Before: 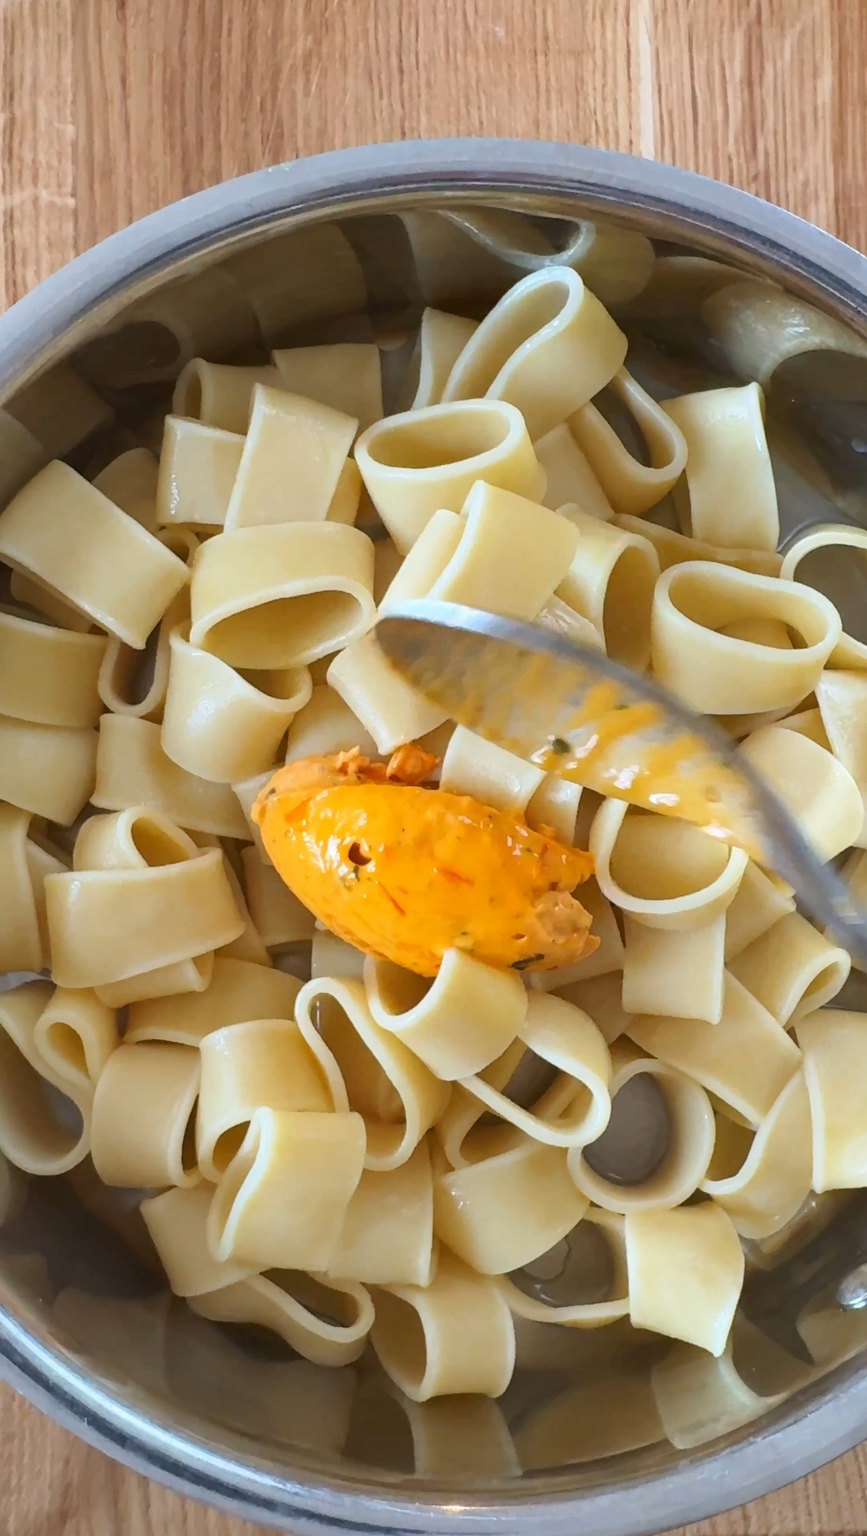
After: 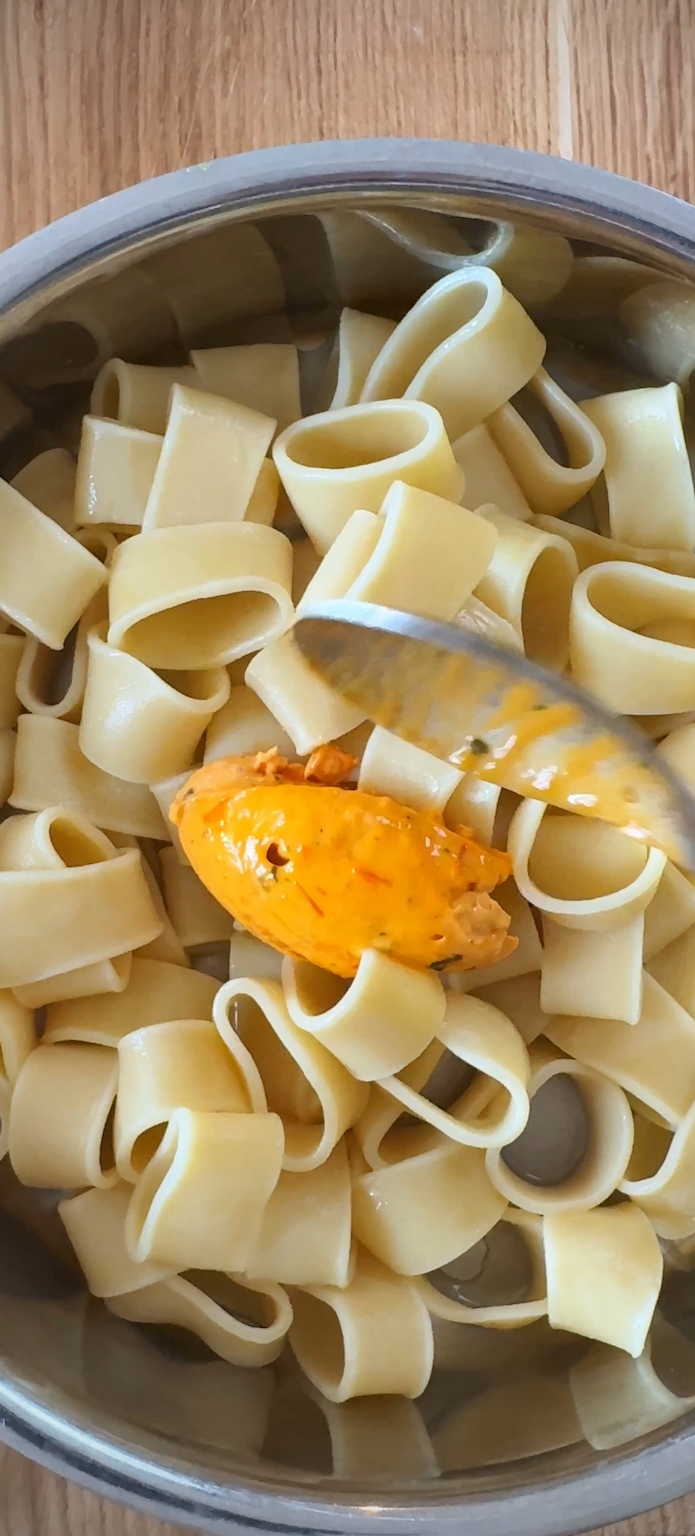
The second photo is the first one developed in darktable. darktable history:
crop and rotate: left 9.554%, right 10.258%
vignetting: unbound false
